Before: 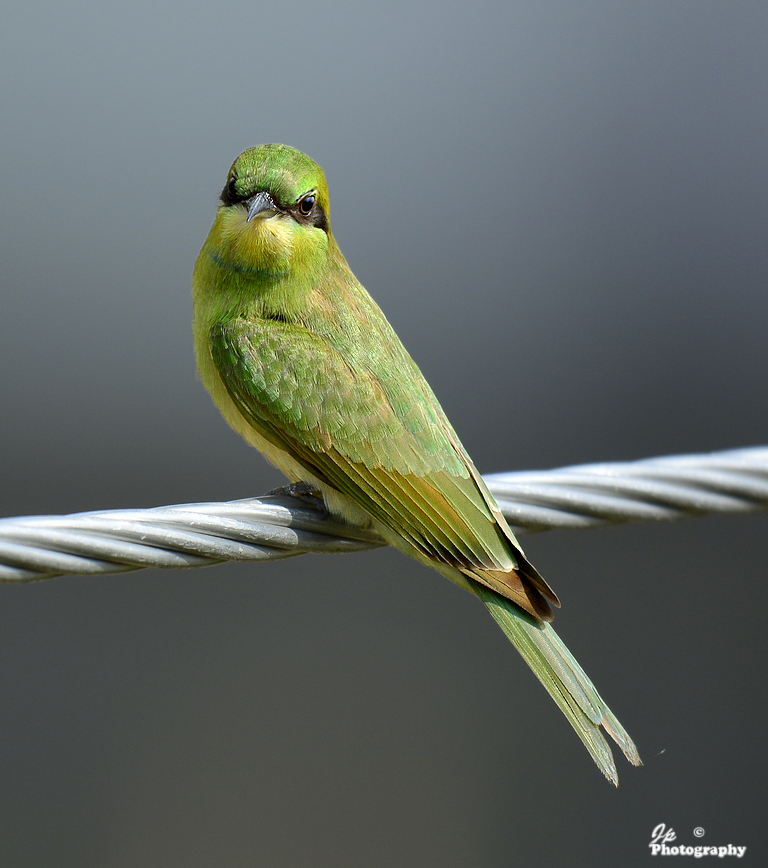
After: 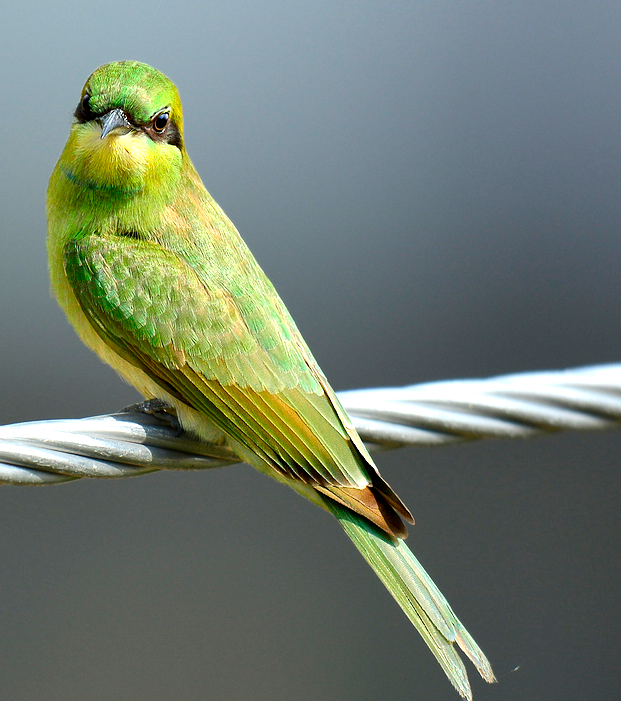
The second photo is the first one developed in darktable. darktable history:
exposure: exposure 0.6 EV, compensate highlight preservation false
crop: left 19.061%, top 9.578%, bottom 9.568%
